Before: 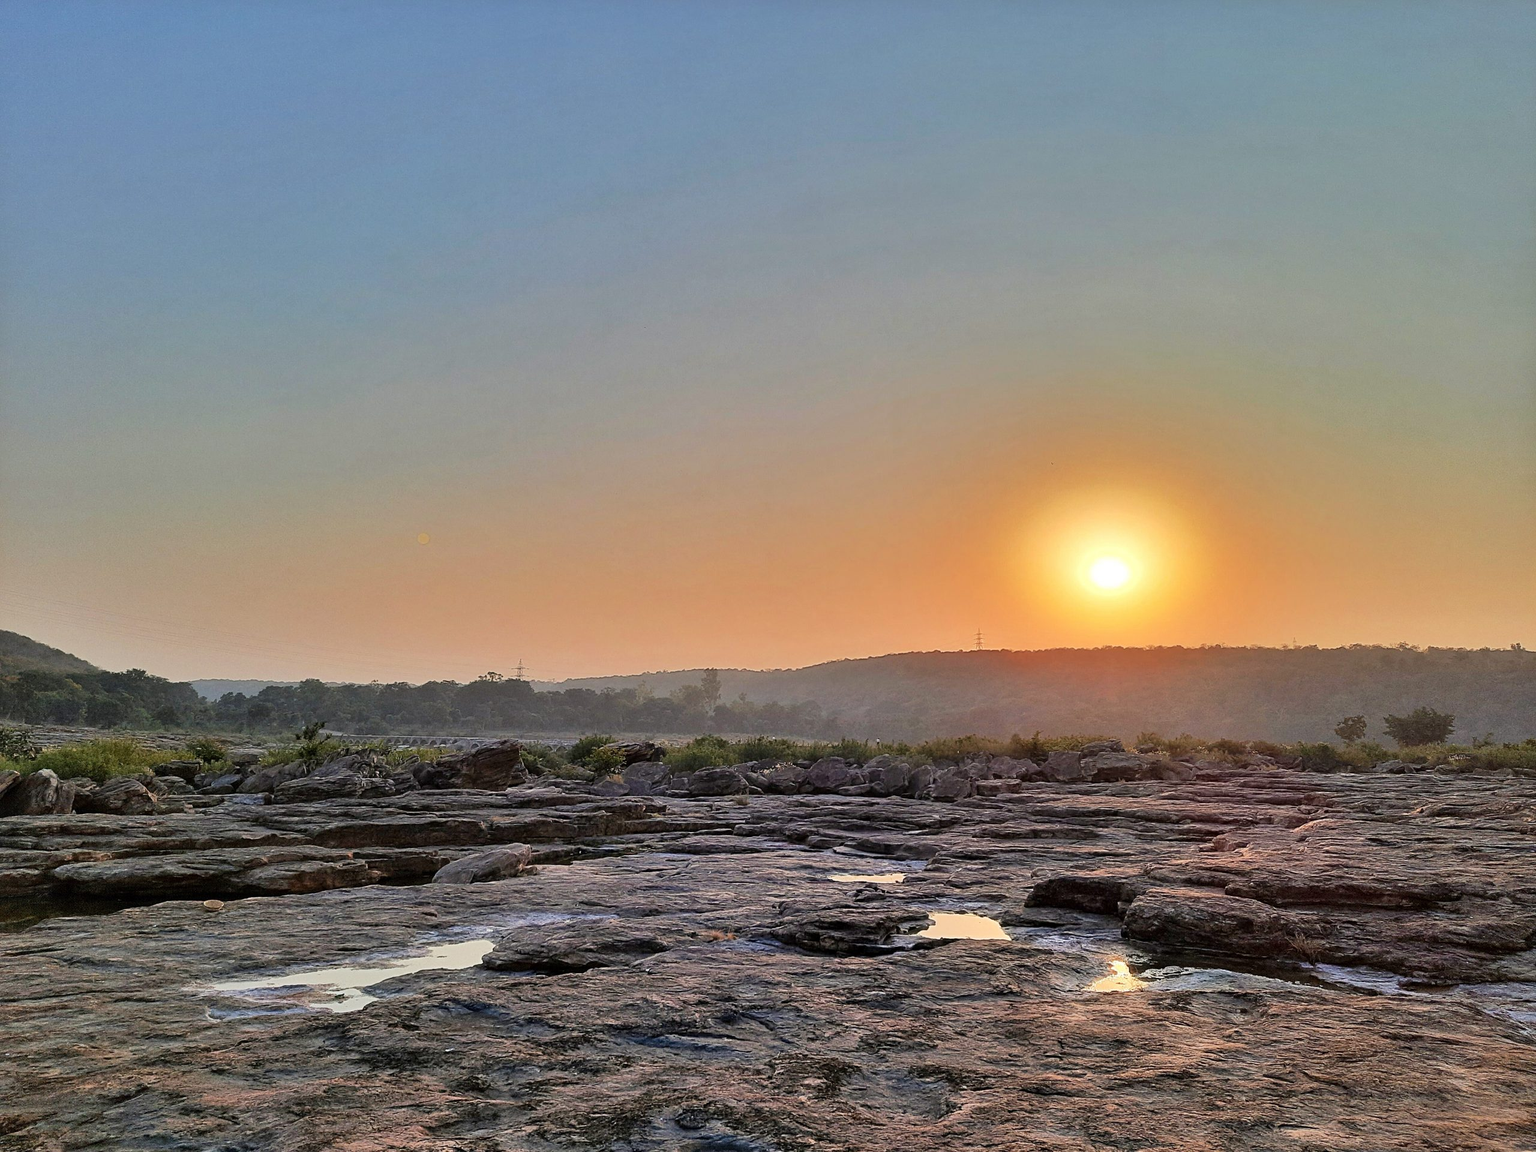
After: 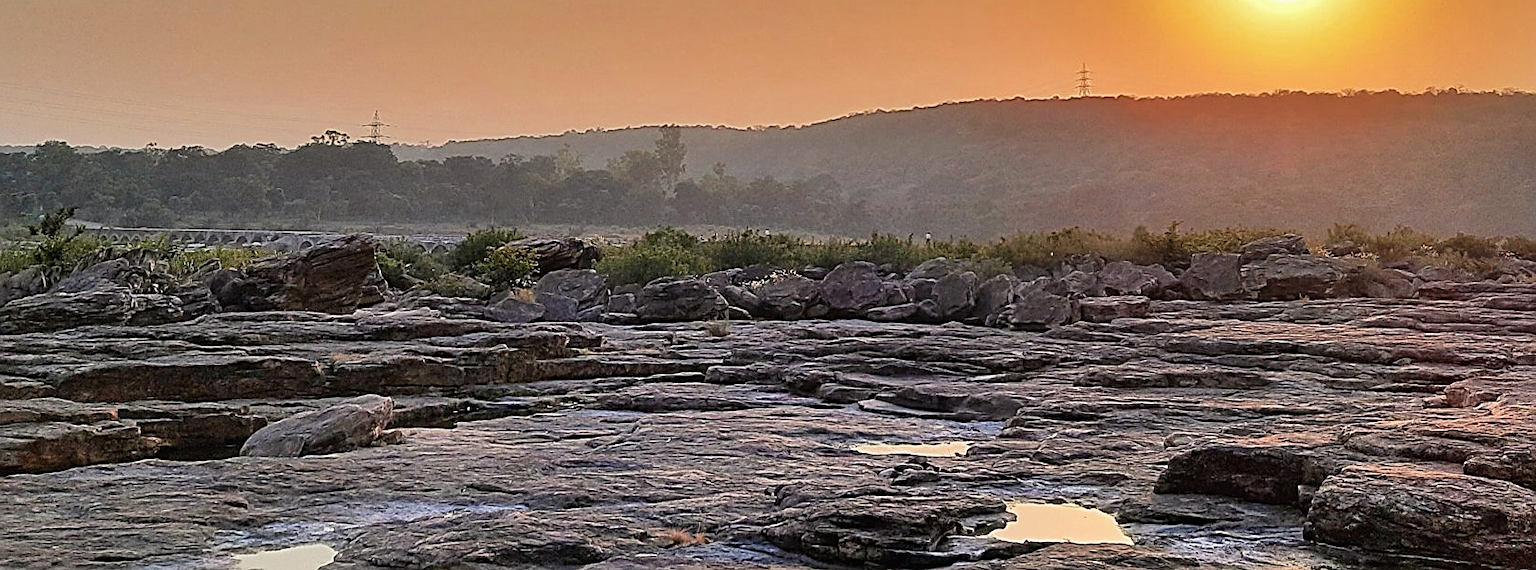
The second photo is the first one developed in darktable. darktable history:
contrast equalizer: octaves 7, y [[0.514, 0.573, 0.581, 0.508, 0.5, 0.5], [0.5 ×6], [0.5 ×6], [0 ×6], [0 ×6]], mix -0.205
shadows and highlights: soften with gaussian
crop: left 18.016%, top 51.03%, right 17.165%, bottom 16.848%
sharpen: on, module defaults
